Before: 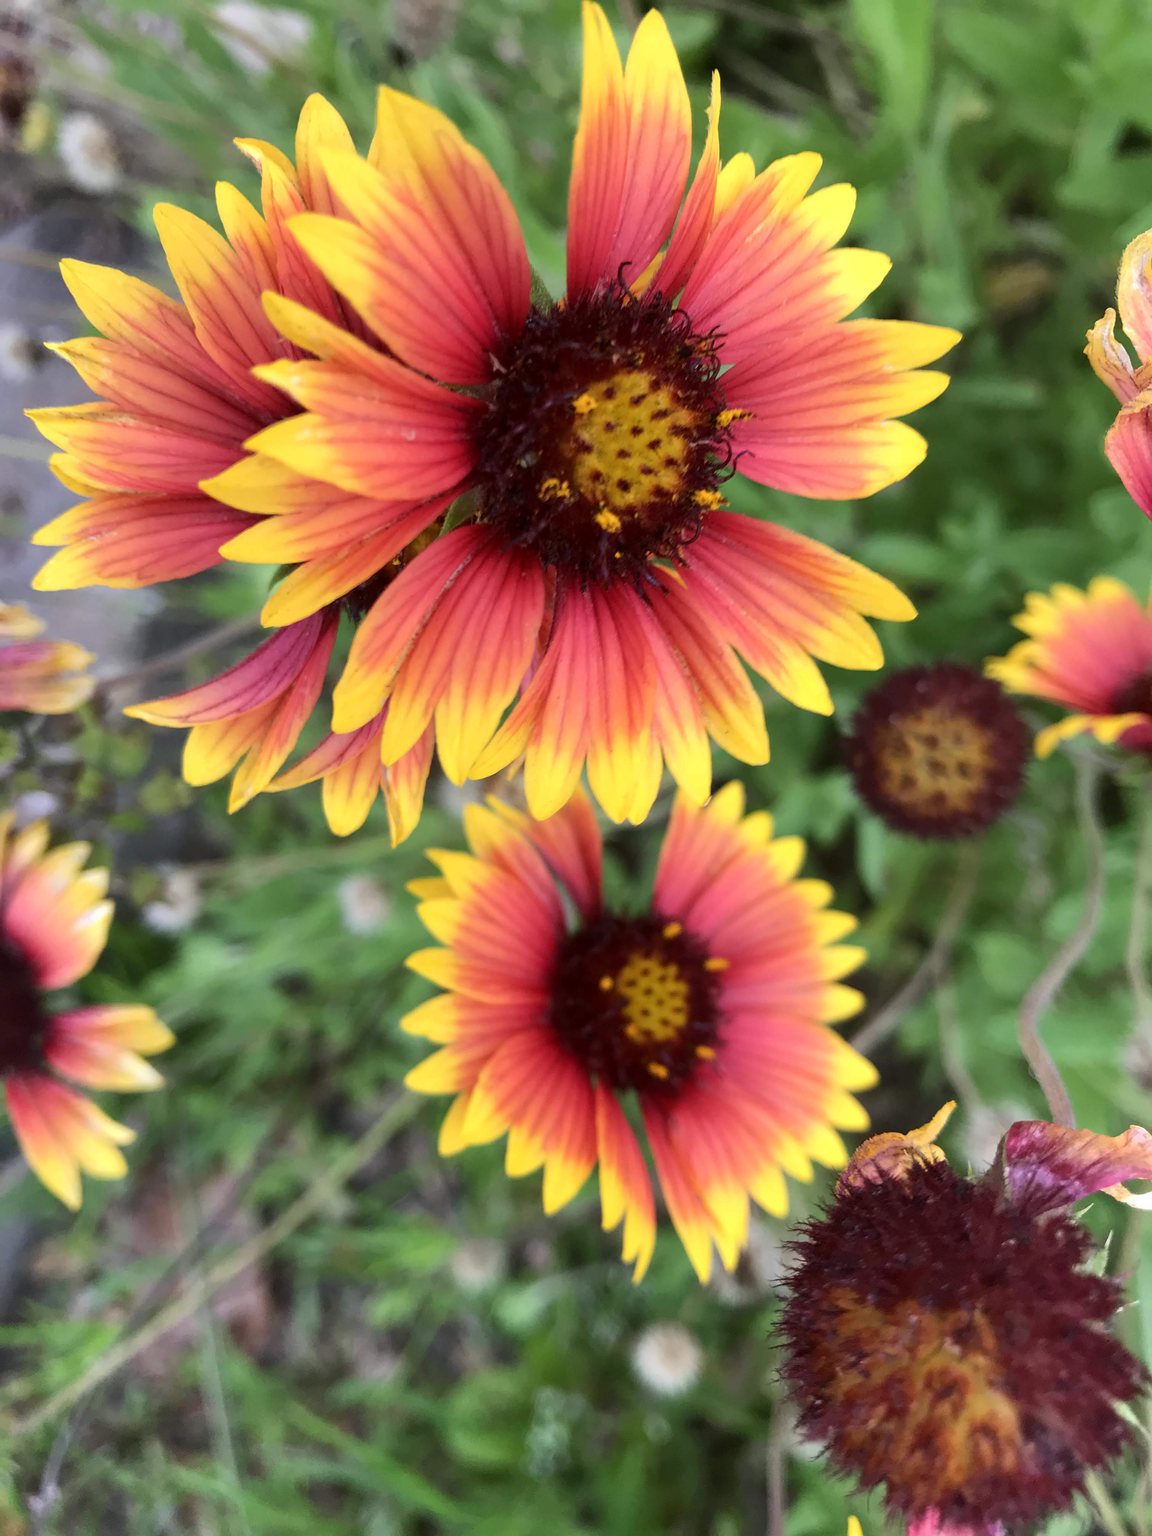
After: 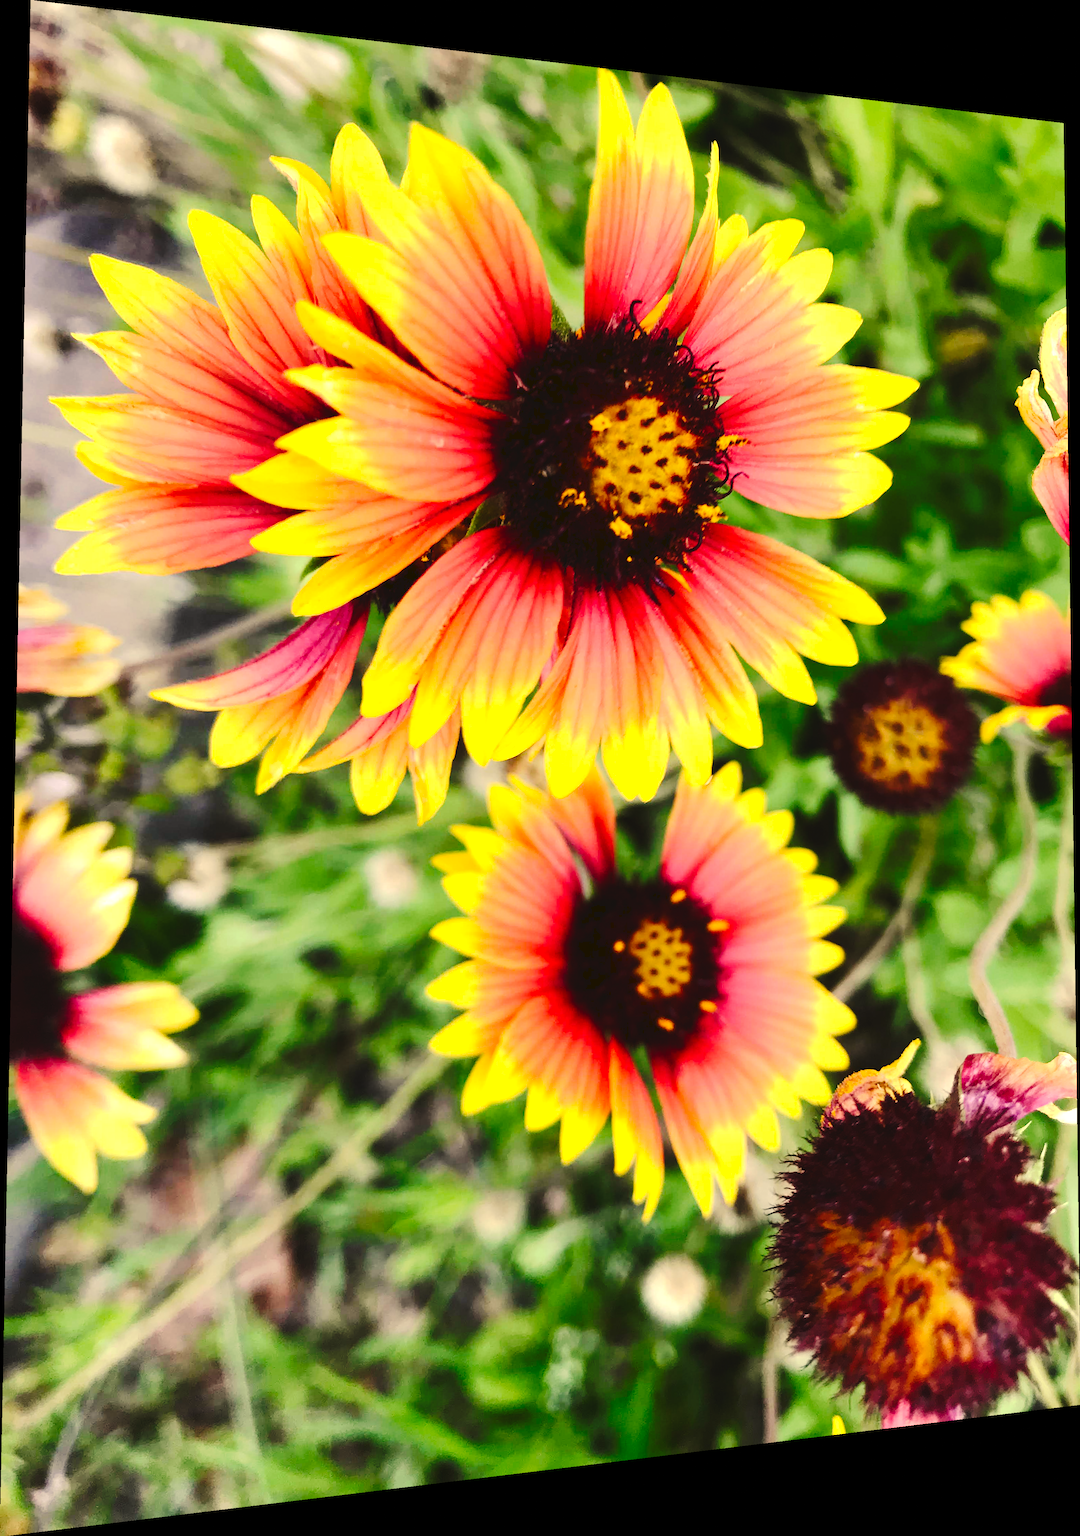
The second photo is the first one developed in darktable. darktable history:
grain: coarseness 0.81 ISO, strength 1.34%, mid-tones bias 0%
tone equalizer: -8 EV -0.75 EV, -7 EV -0.7 EV, -6 EV -0.6 EV, -5 EV -0.4 EV, -3 EV 0.4 EV, -2 EV 0.6 EV, -1 EV 0.7 EV, +0 EV 0.75 EV, edges refinement/feathering 500, mask exposure compensation -1.57 EV, preserve details no
tone curve: curves: ch0 [(0, 0) (0.003, 0.054) (0.011, 0.057) (0.025, 0.056) (0.044, 0.062) (0.069, 0.071) (0.1, 0.088) (0.136, 0.111) (0.177, 0.146) (0.224, 0.19) (0.277, 0.261) (0.335, 0.363) (0.399, 0.458) (0.468, 0.562) (0.543, 0.653) (0.623, 0.725) (0.709, 0.801) (0.801, 0.853) (0.898, 0.915) (1, 1)], preserve colors none
color correction: highlights a* 2.72, highlights b* 22.8
rotate and perspective: rotation 0.128°, lens shift (vertical) -0.181, lens shift (horizontal) -0.044, shear 0.001, automatic cropping off
